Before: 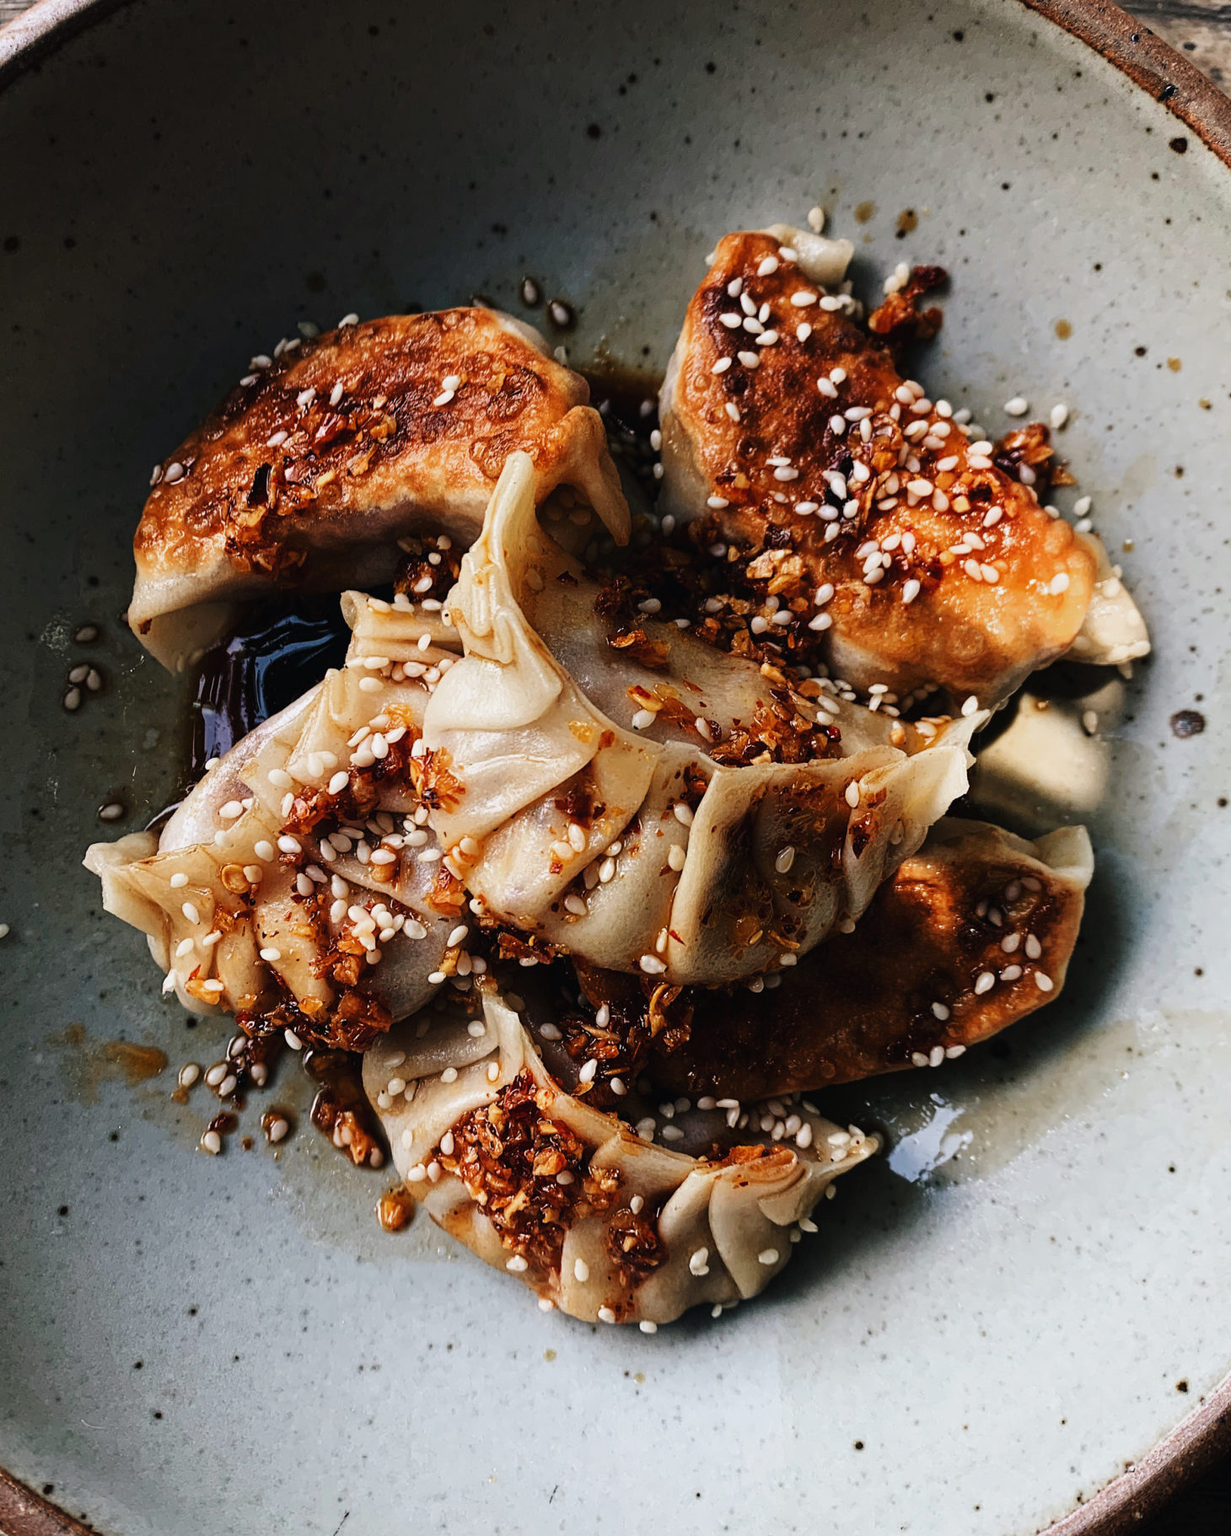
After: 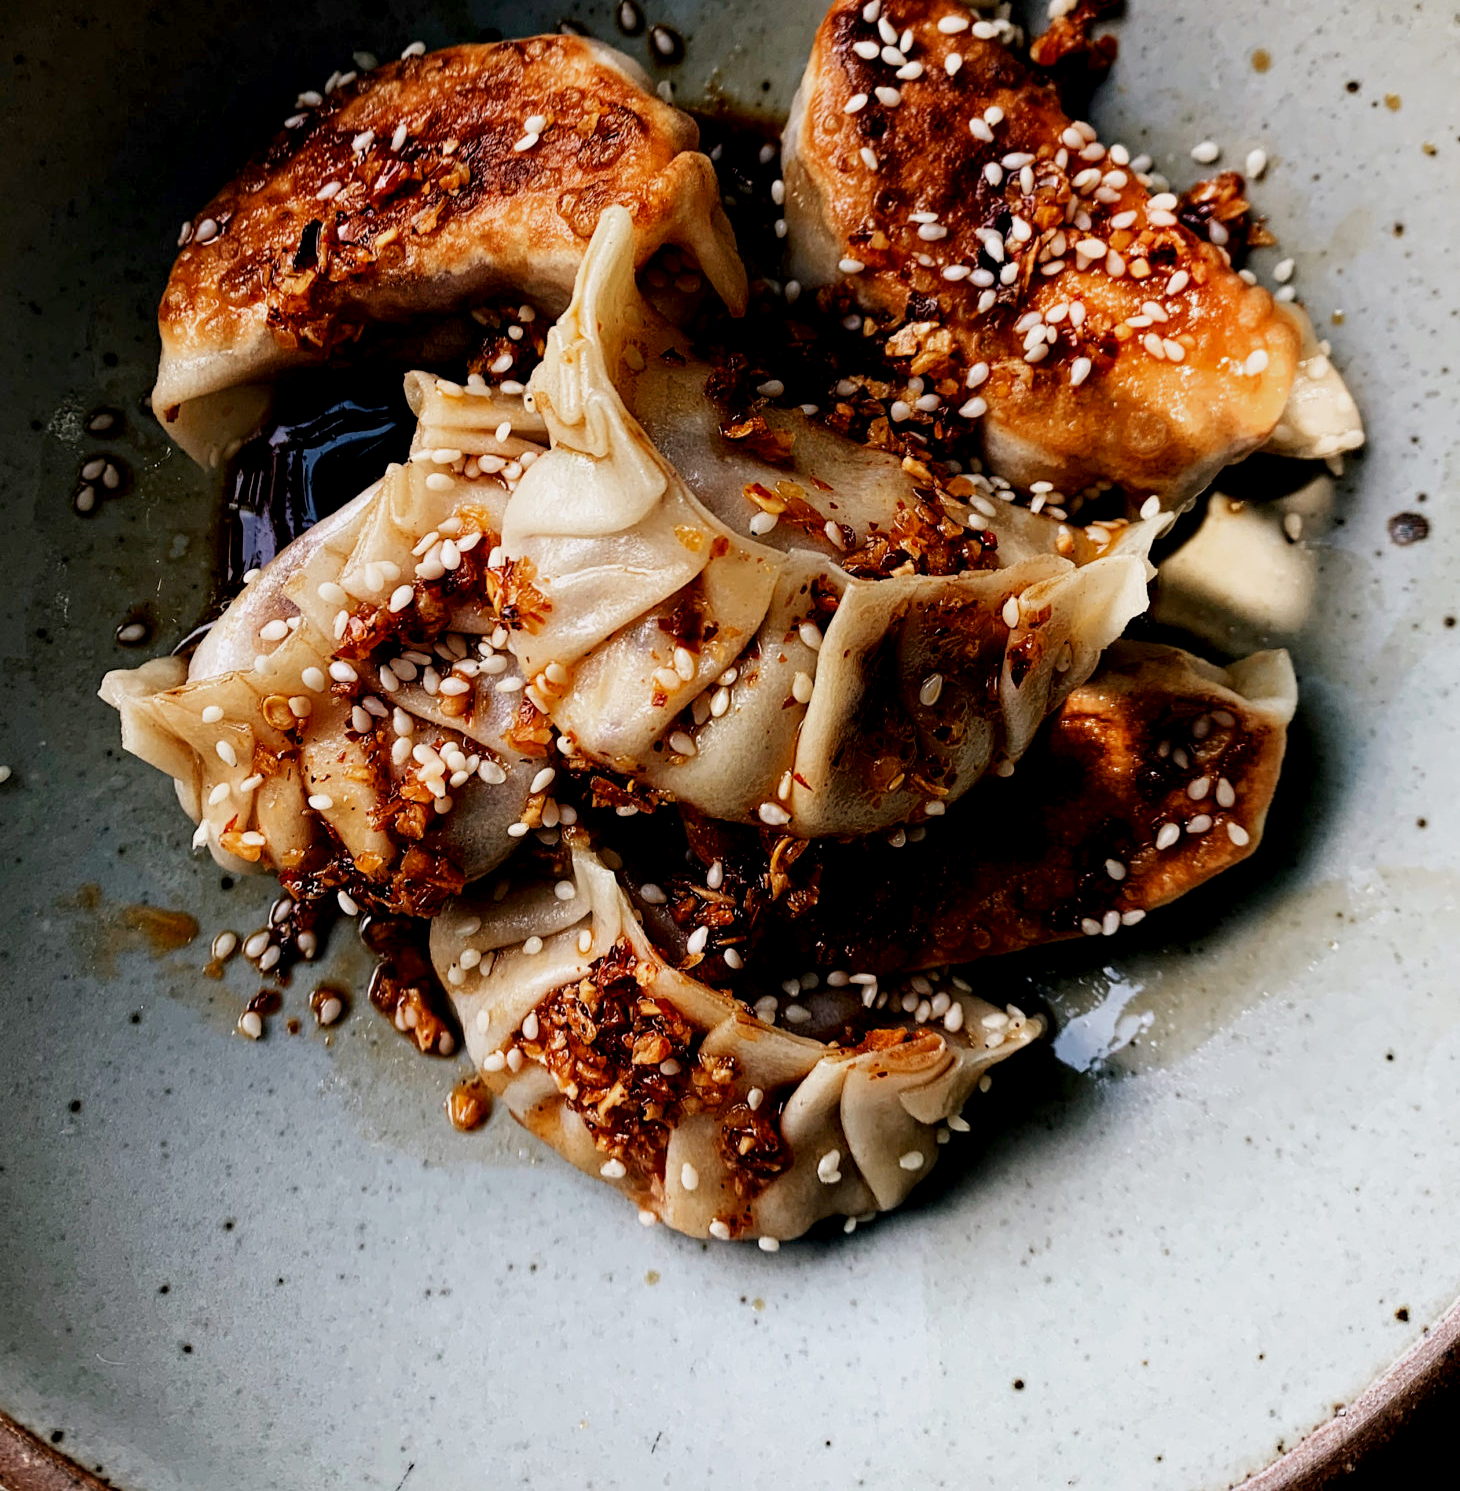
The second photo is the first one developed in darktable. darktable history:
crop and rotate: top 18.139%
exposure: black level correction 0.01, exposure 0.006 EV, compensate exposure bias true, compensate highlight preservation false
